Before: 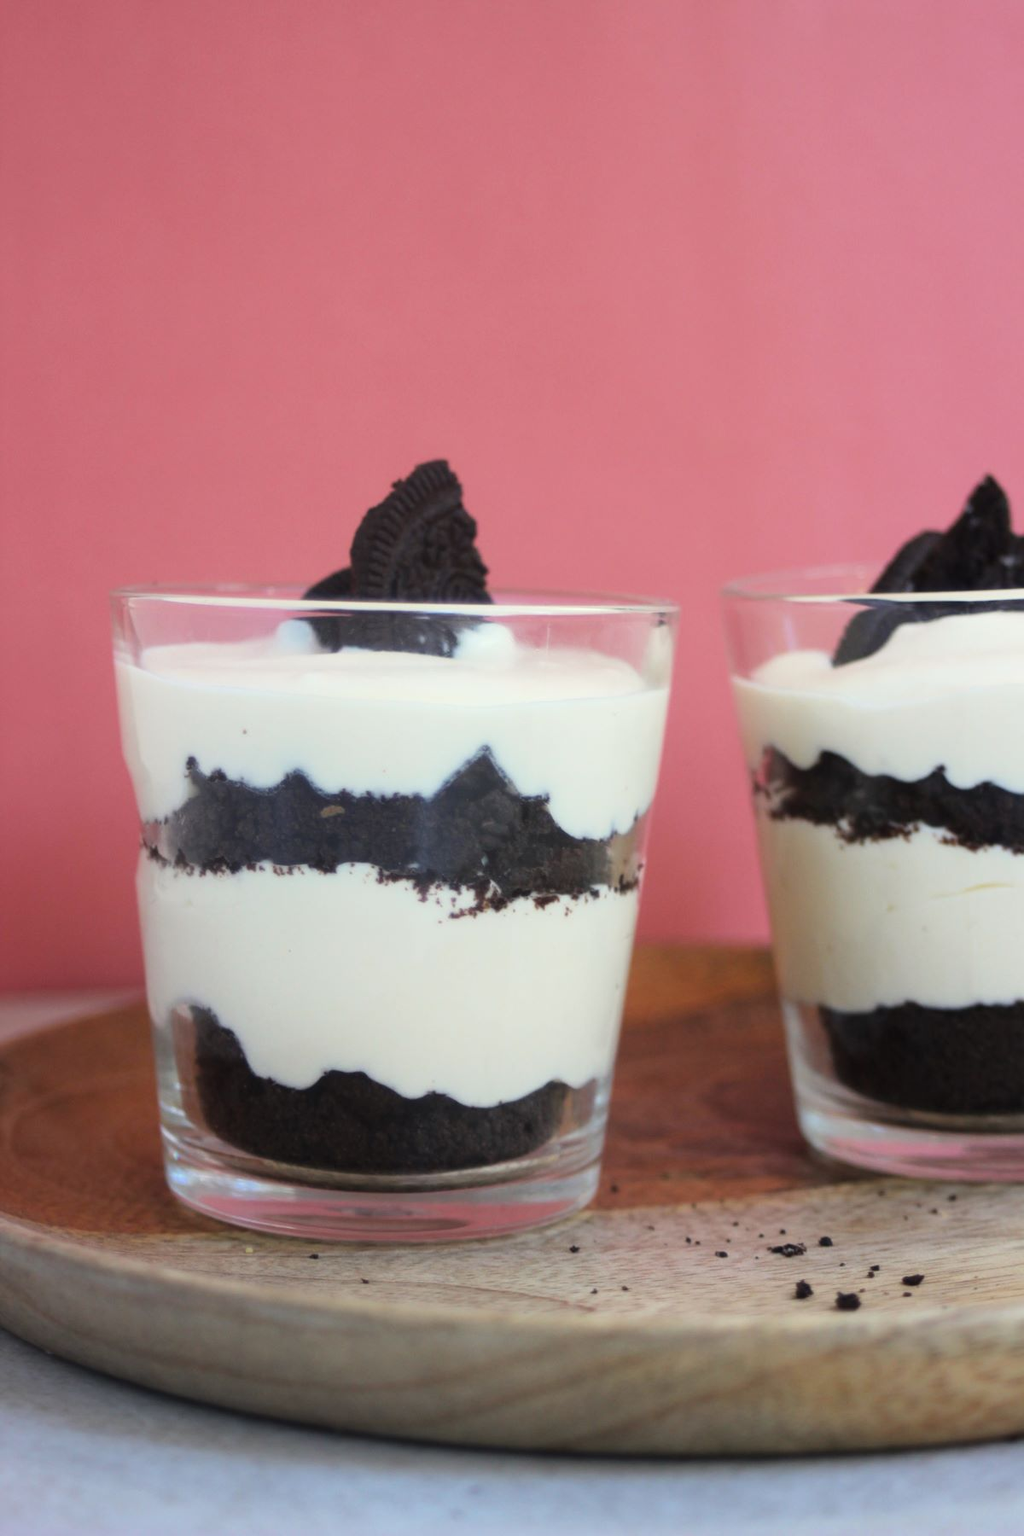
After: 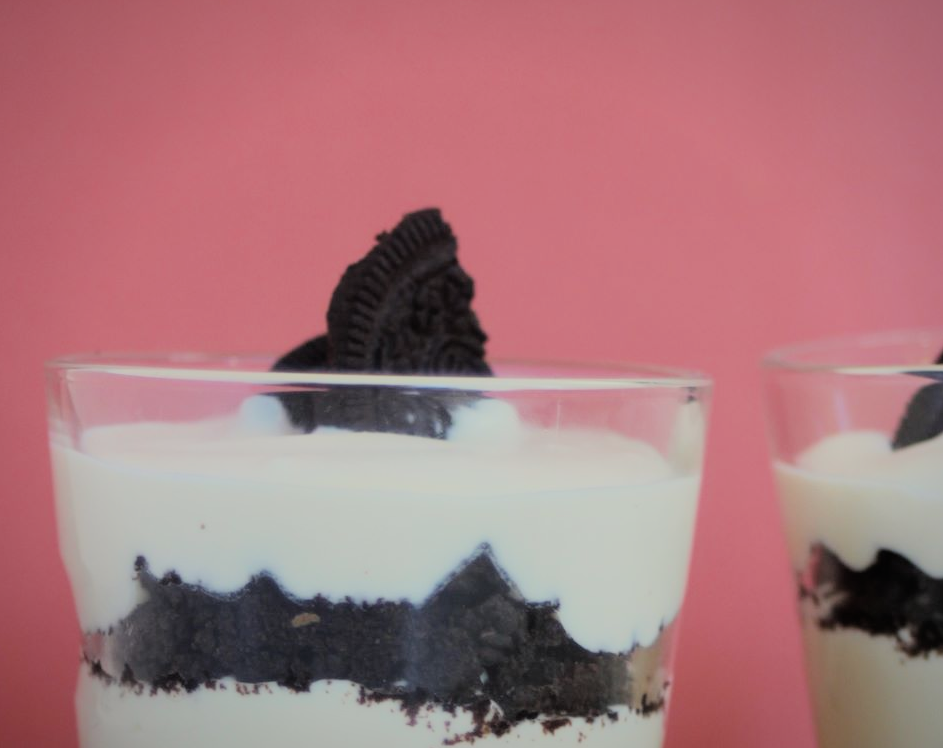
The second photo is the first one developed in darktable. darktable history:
filmic rgb: black relative exposure -7.15 EV, white relative exposure 5.36 EV, hardness 3.02, color science v6 (2022)
crop: left 7.036%, top 18.398%, right 14.379%, bottom 40.043%
vignetting: fall-off start 80.87%, fall-off radius 61.59%, brightness -0.384, saturation 0.007, center (0, 0.007), automatic ratio true, width/height ratio 1.418
